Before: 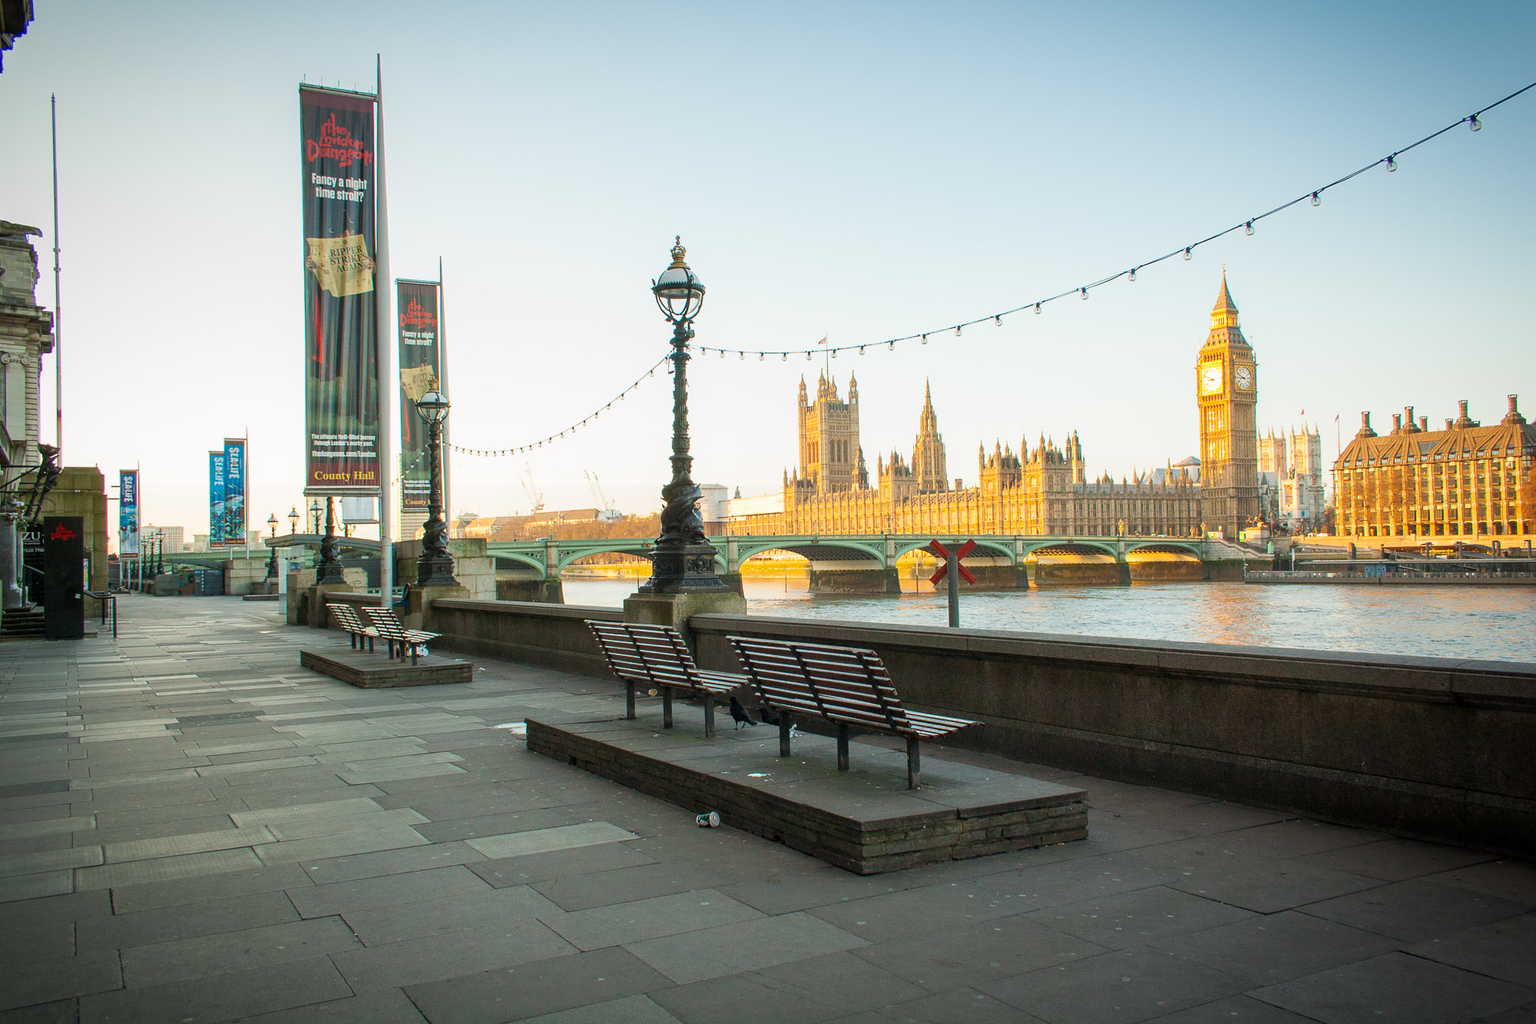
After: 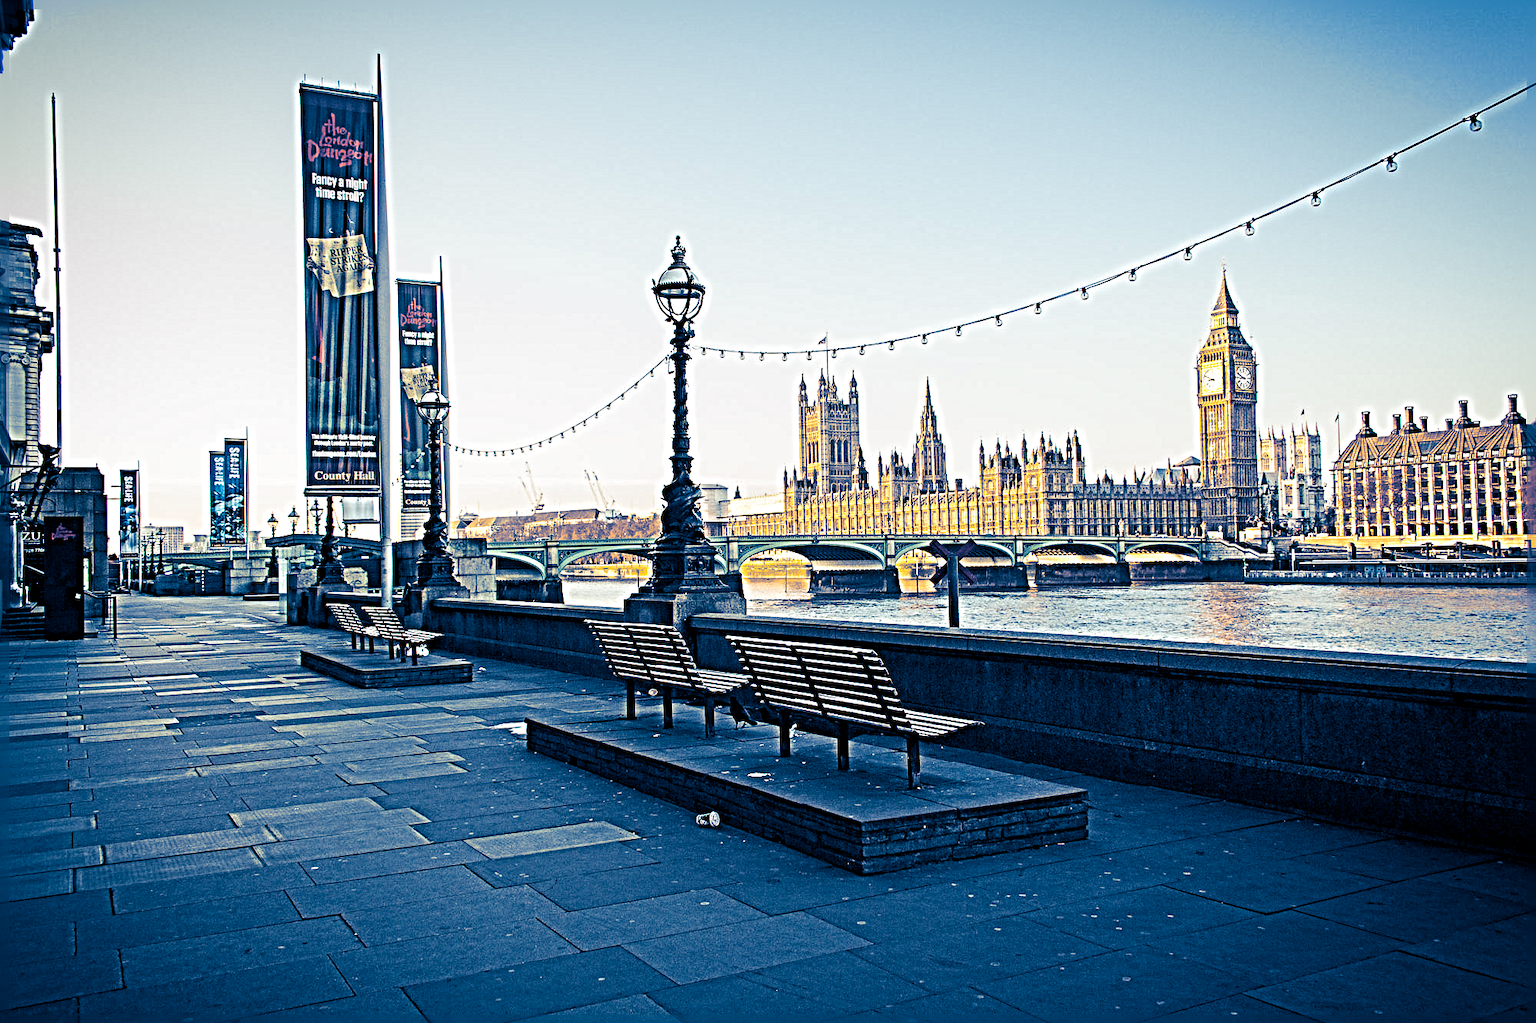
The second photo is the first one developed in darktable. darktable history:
split-toning: shadows › hue 226.8°, shadows › saturation 1, highlights › saturation 0, balance -61.41
sharpen: radius 6.3, amount 1.8, threshold 0
